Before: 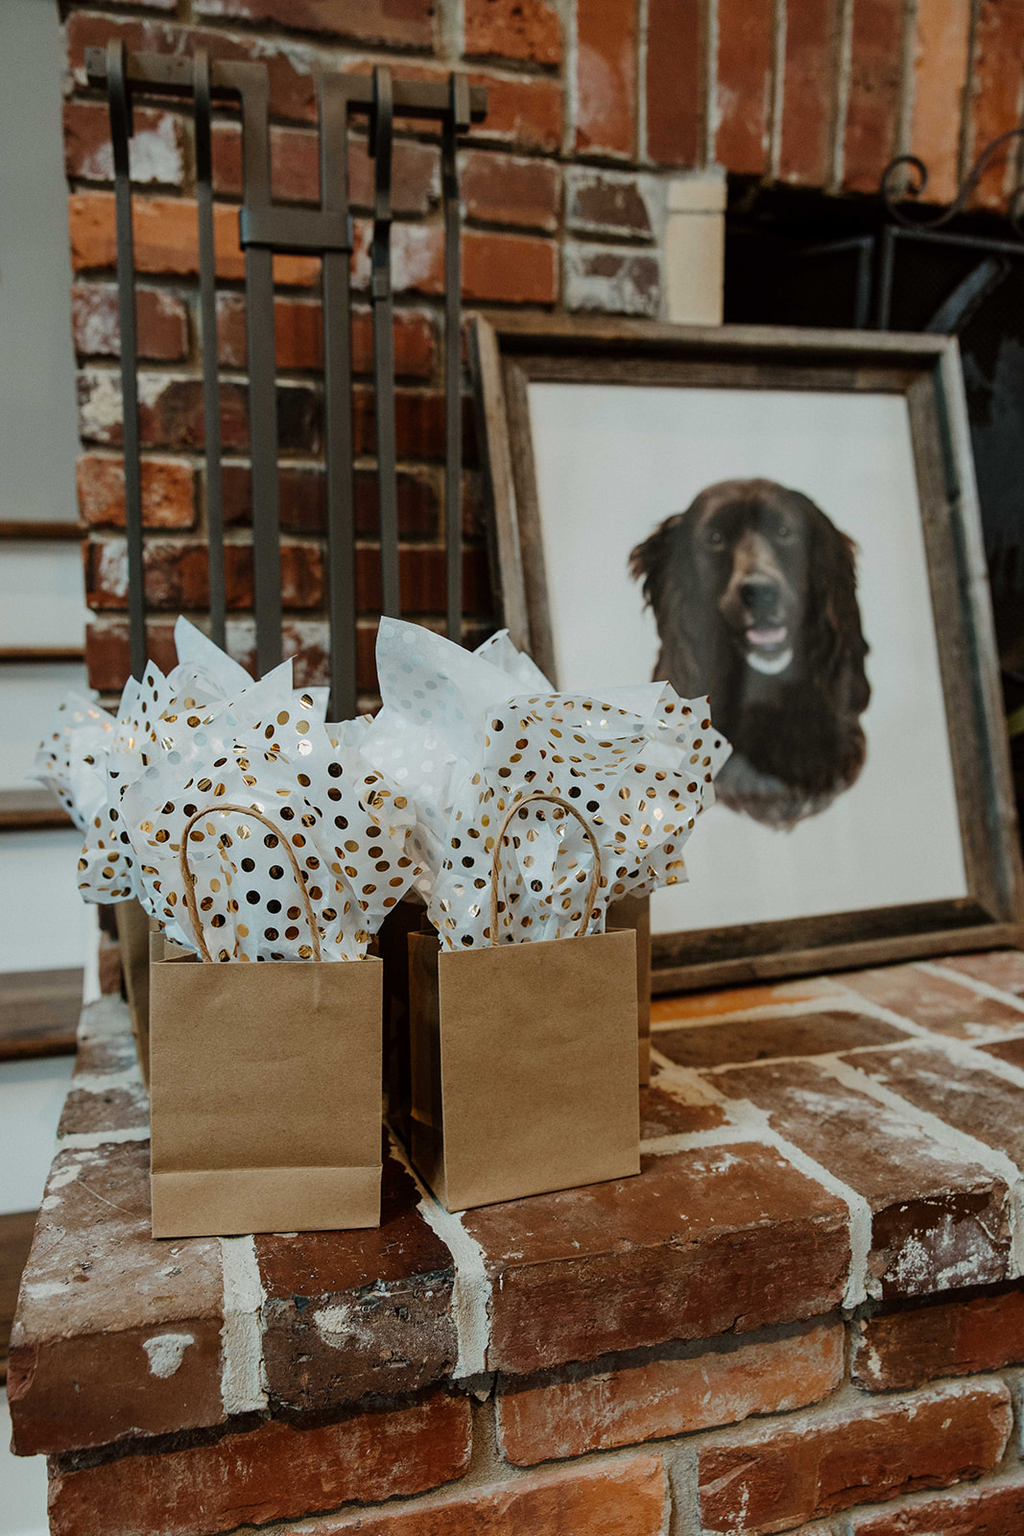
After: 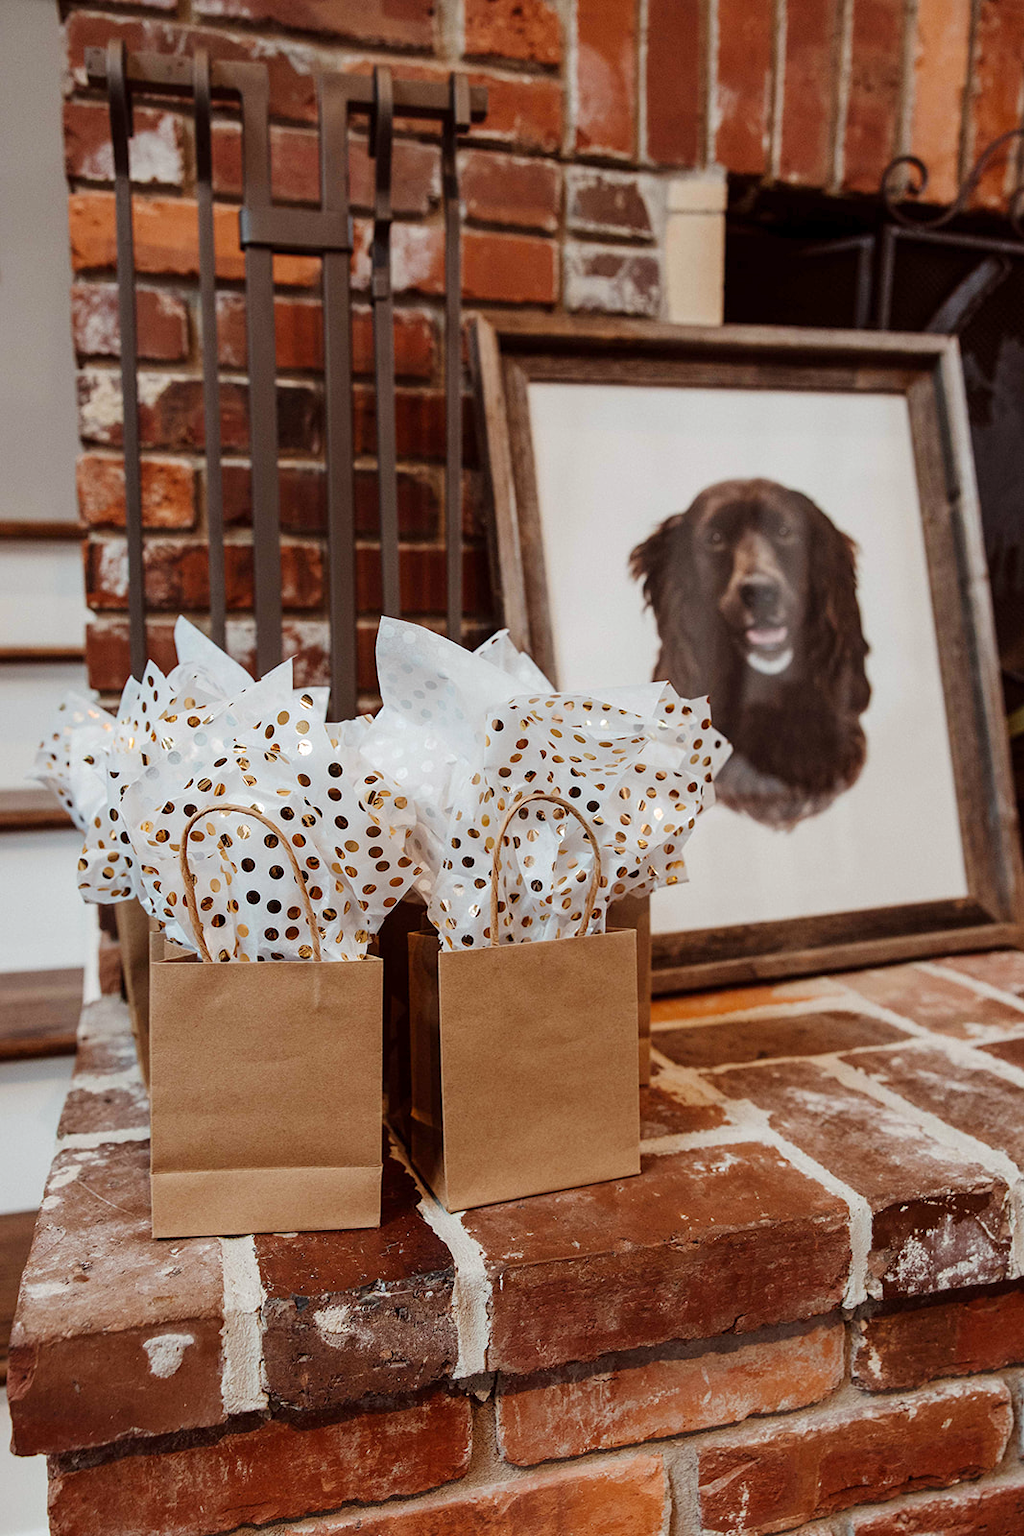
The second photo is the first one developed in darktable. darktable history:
exposure: exposure 0.29 EV, compensate highlight preservation false
rgb levels: mode RGB, independent channels, levels [[0, 0.474, 1], [0, 0.5, 1], [0, 0.5, 1]]
